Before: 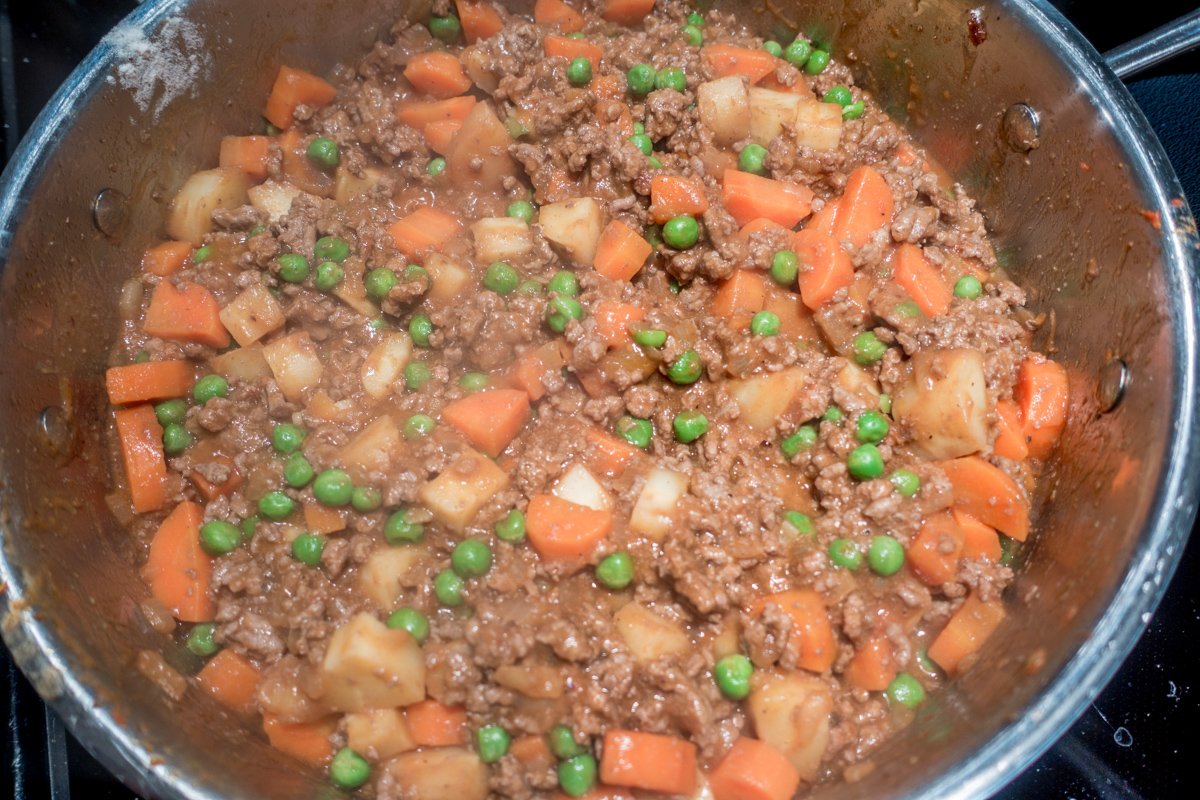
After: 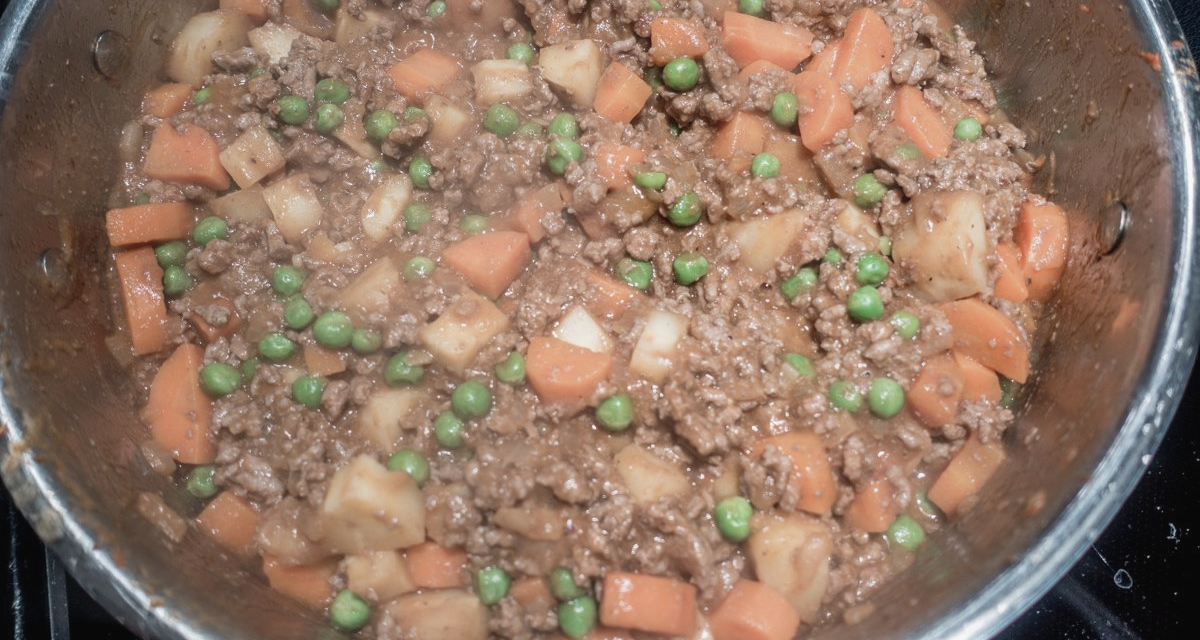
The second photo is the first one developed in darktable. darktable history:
crop and rotate: top 19.925%
contrast brightness saturation: contrast -0.045, saturation -0.392
